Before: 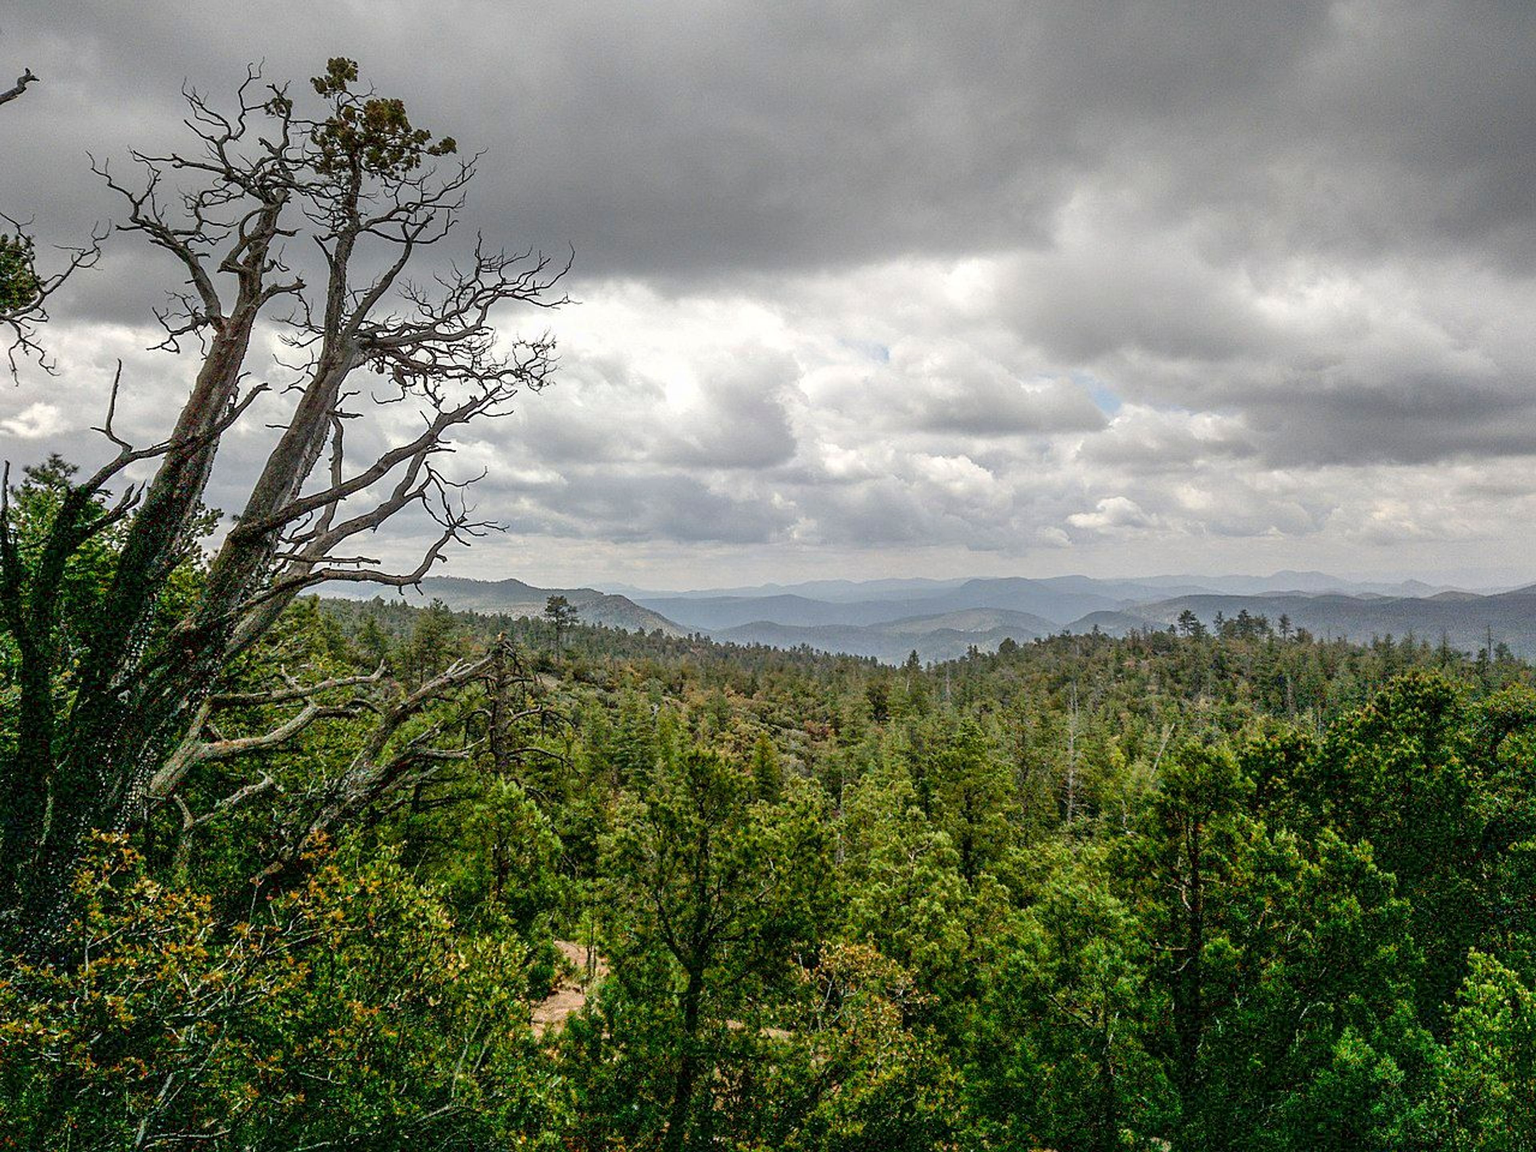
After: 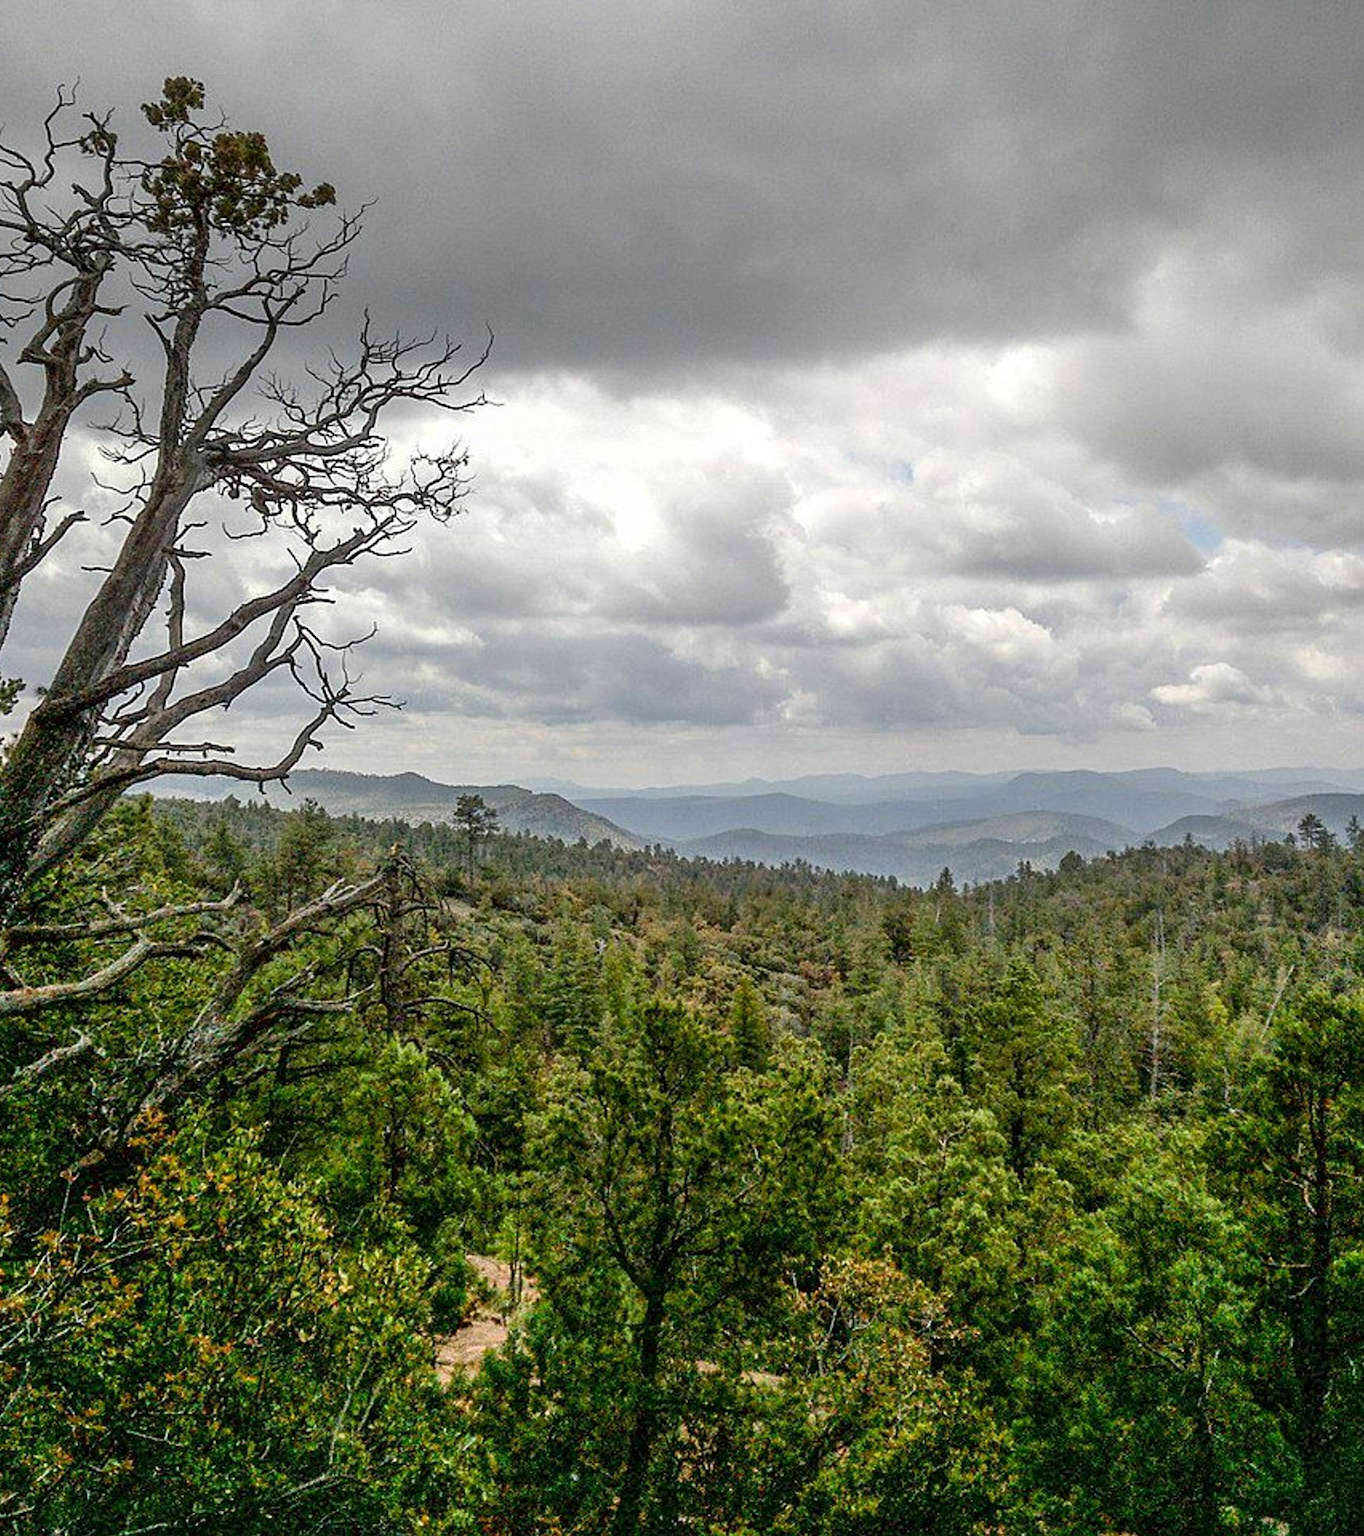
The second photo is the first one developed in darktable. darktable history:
crop and rotate: left 13.345%, right 20.018%
